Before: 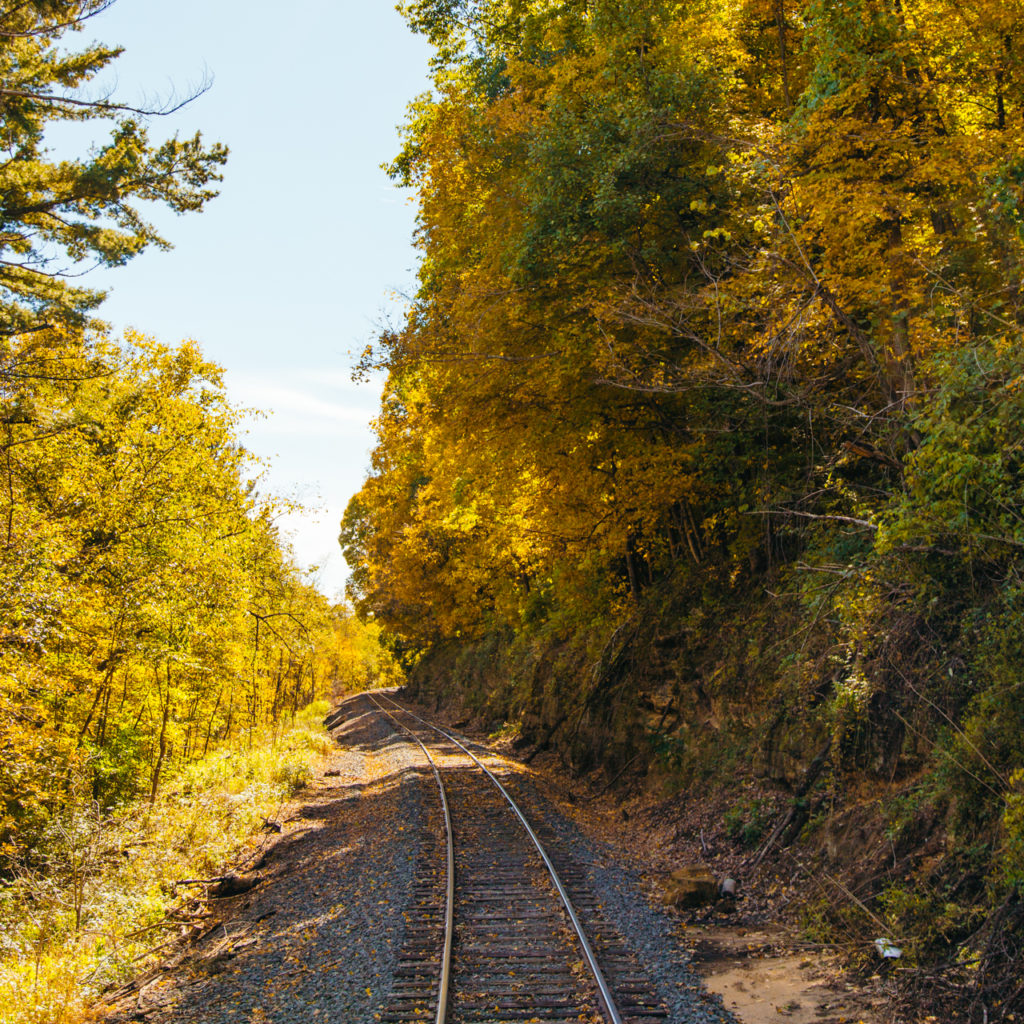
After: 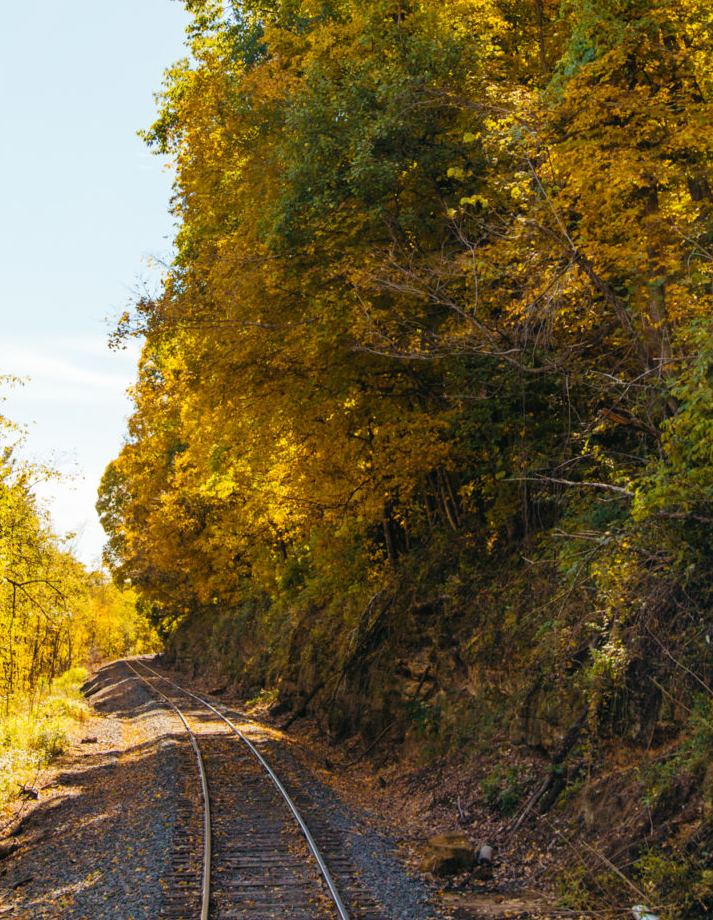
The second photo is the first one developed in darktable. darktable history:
tone equalizer: on, module defaults
crop and rotate: left 23.789%, top 3.275%, right 6.572%, bottom 6.845%
